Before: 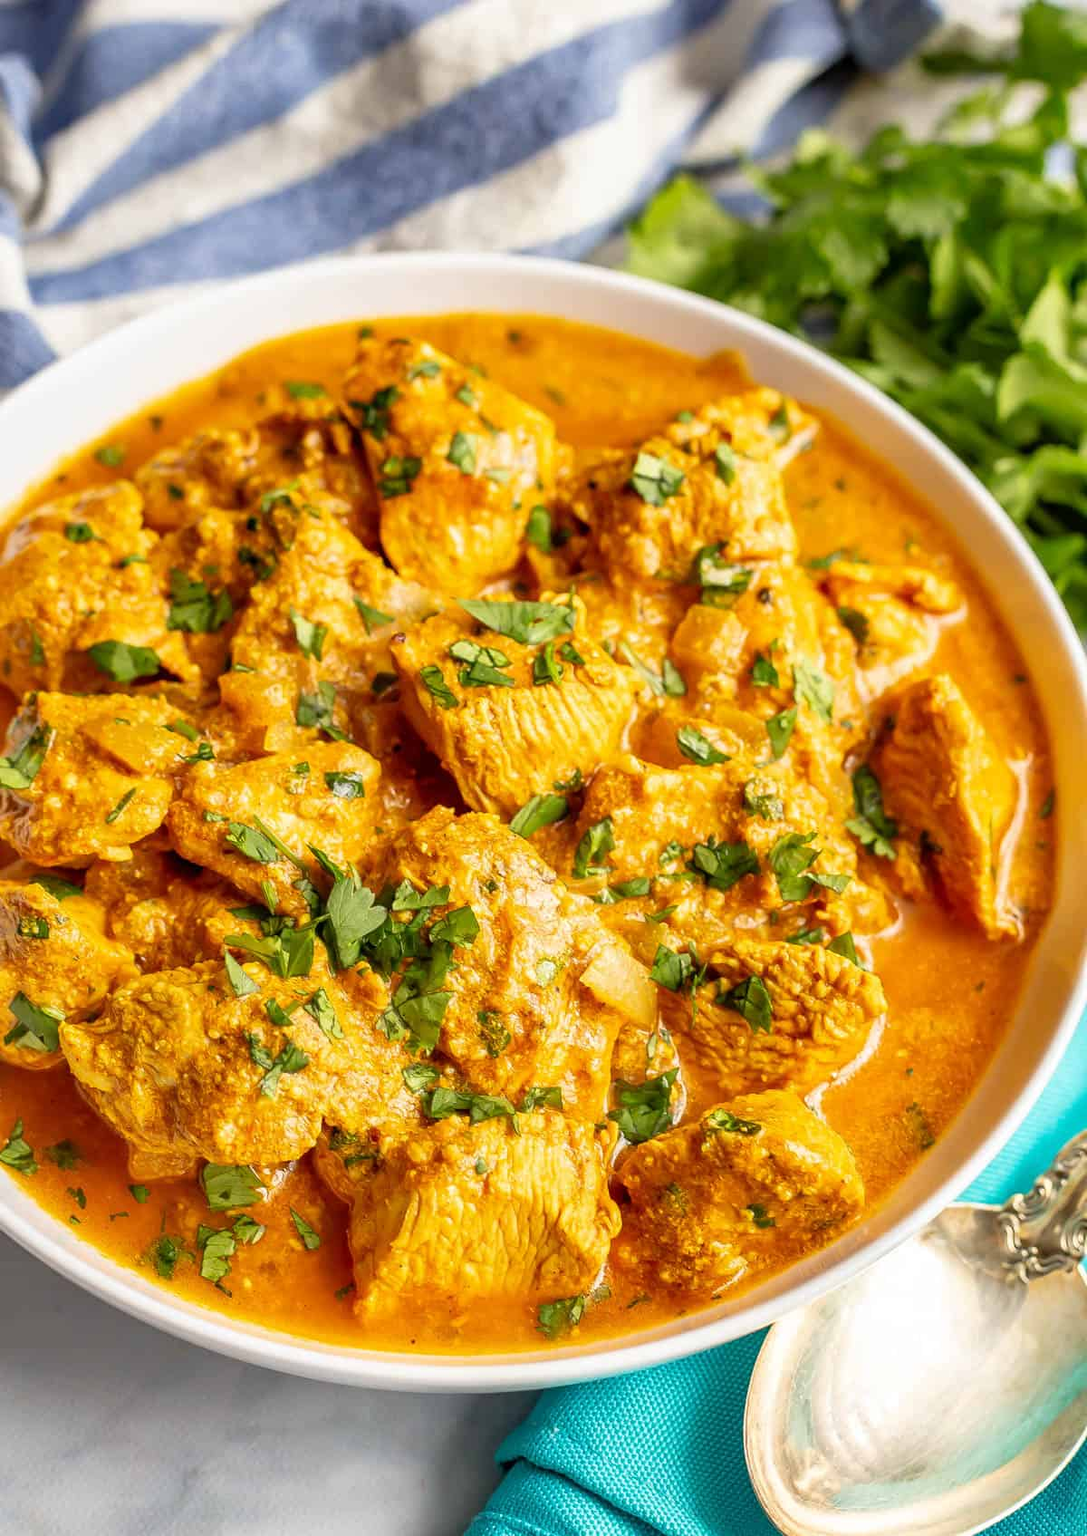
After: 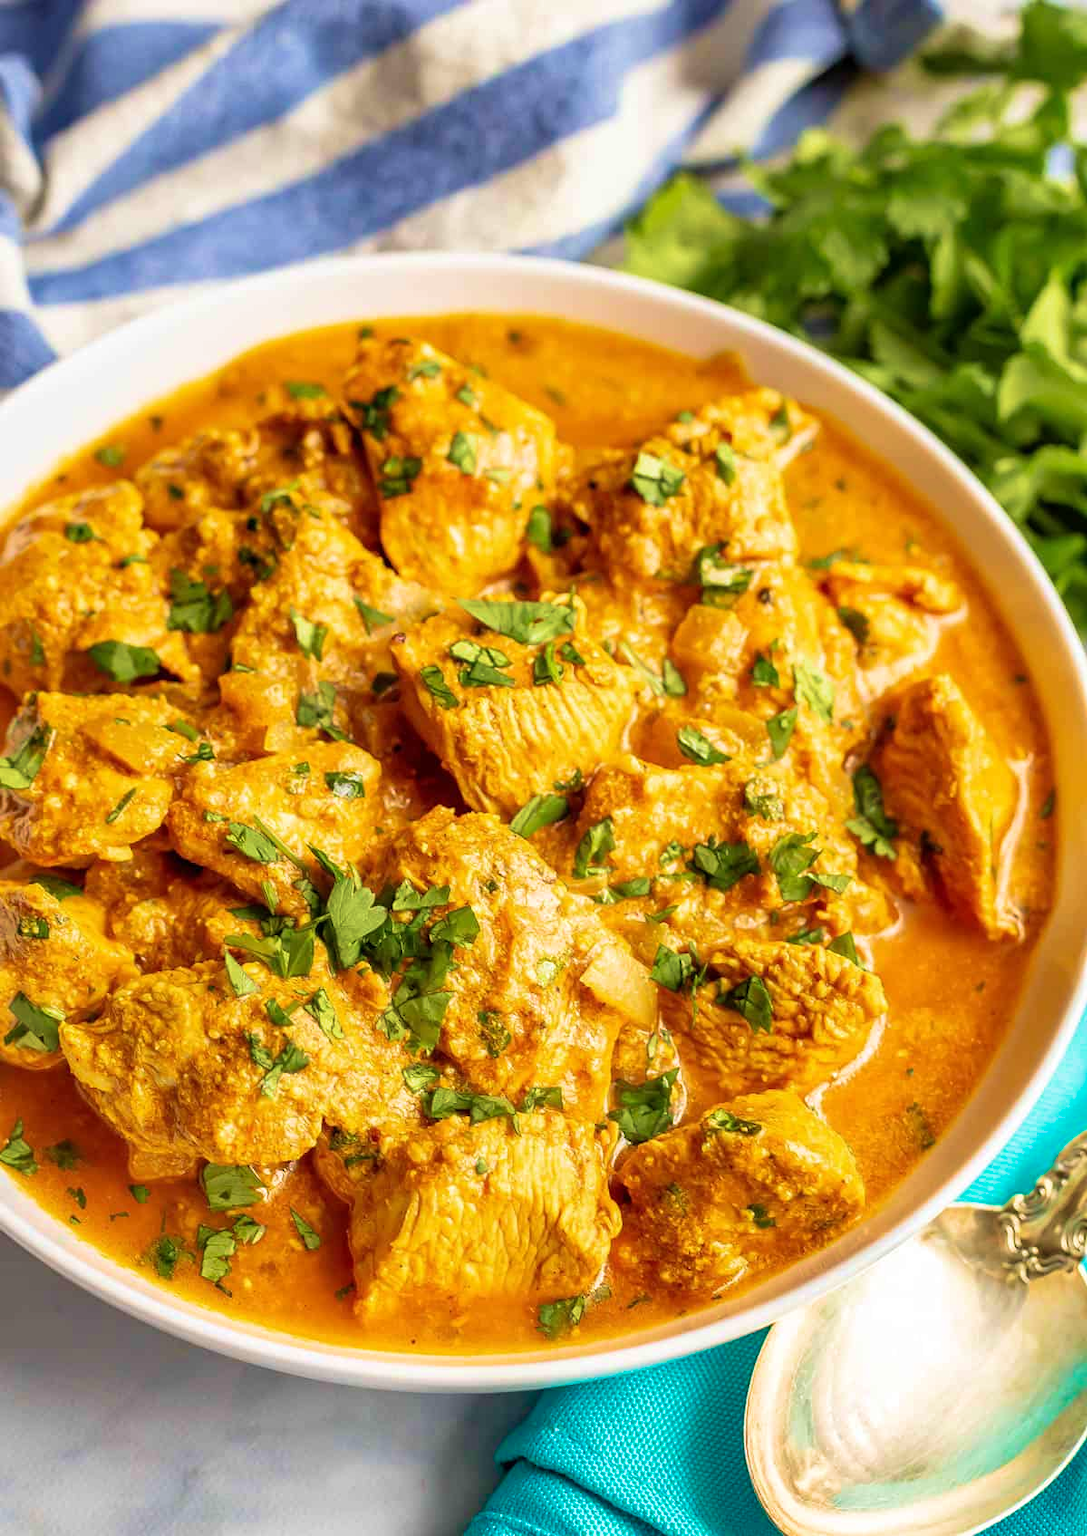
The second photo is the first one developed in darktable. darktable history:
velvia: strength 67.34%, mid-tones bias 0.969
